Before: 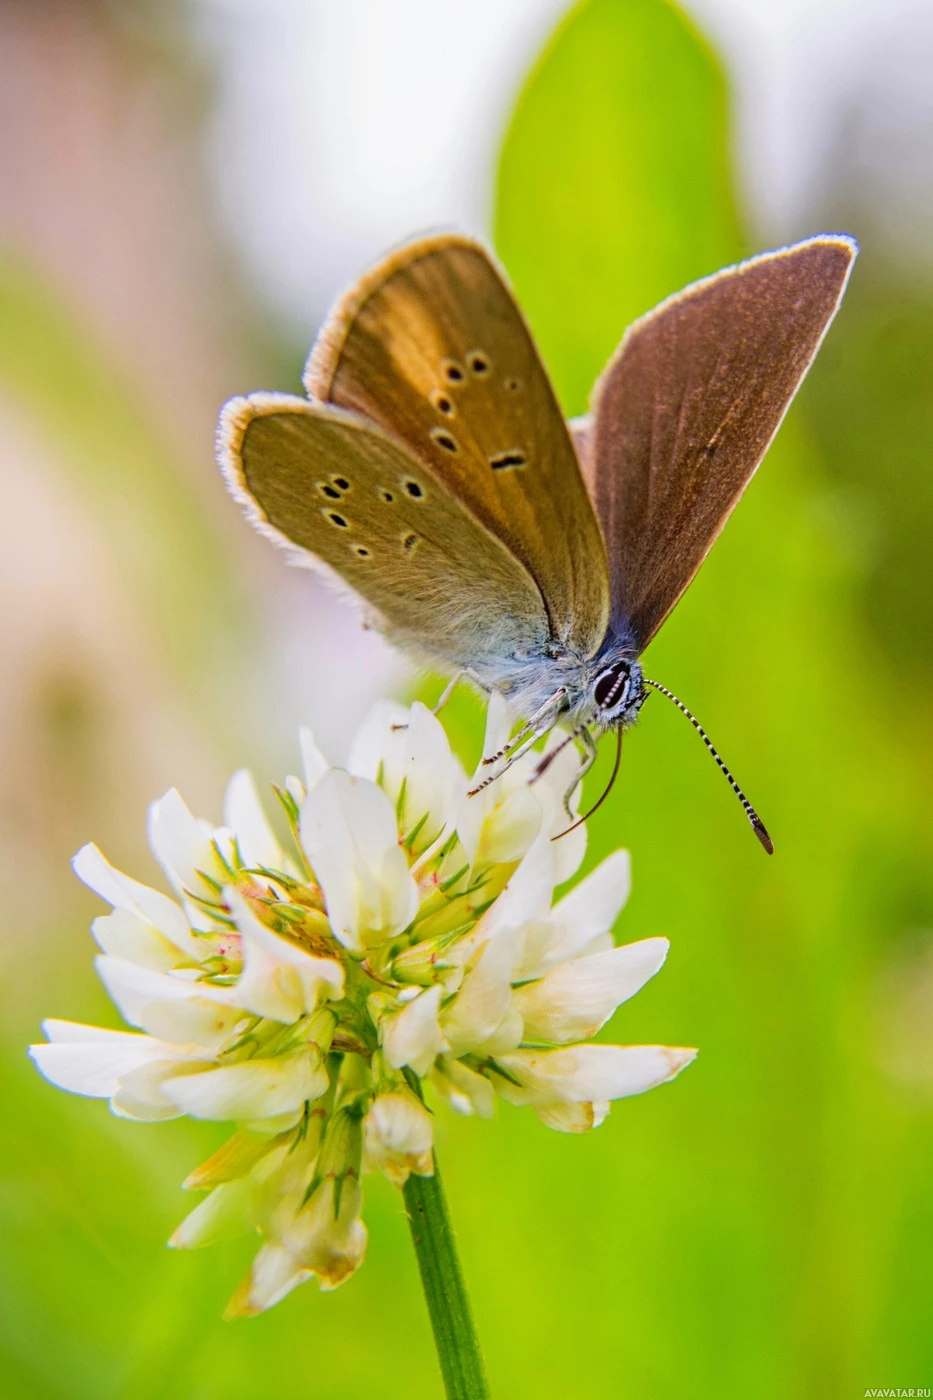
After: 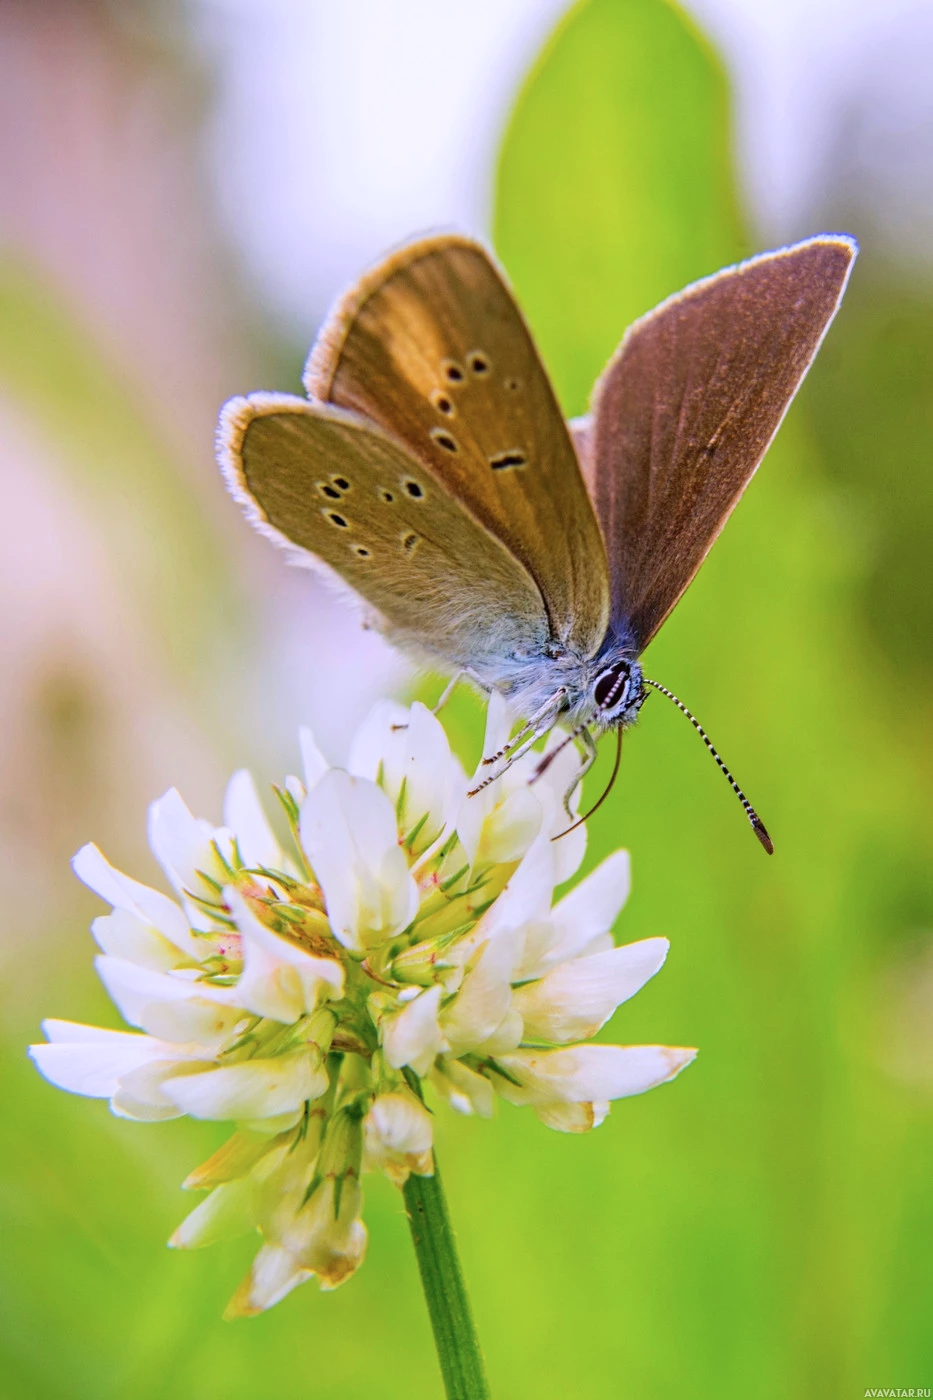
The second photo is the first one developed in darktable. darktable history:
color calibration: illuminant as shot in camera, x 0.363, y 0.385, temperature 4538.64 K
